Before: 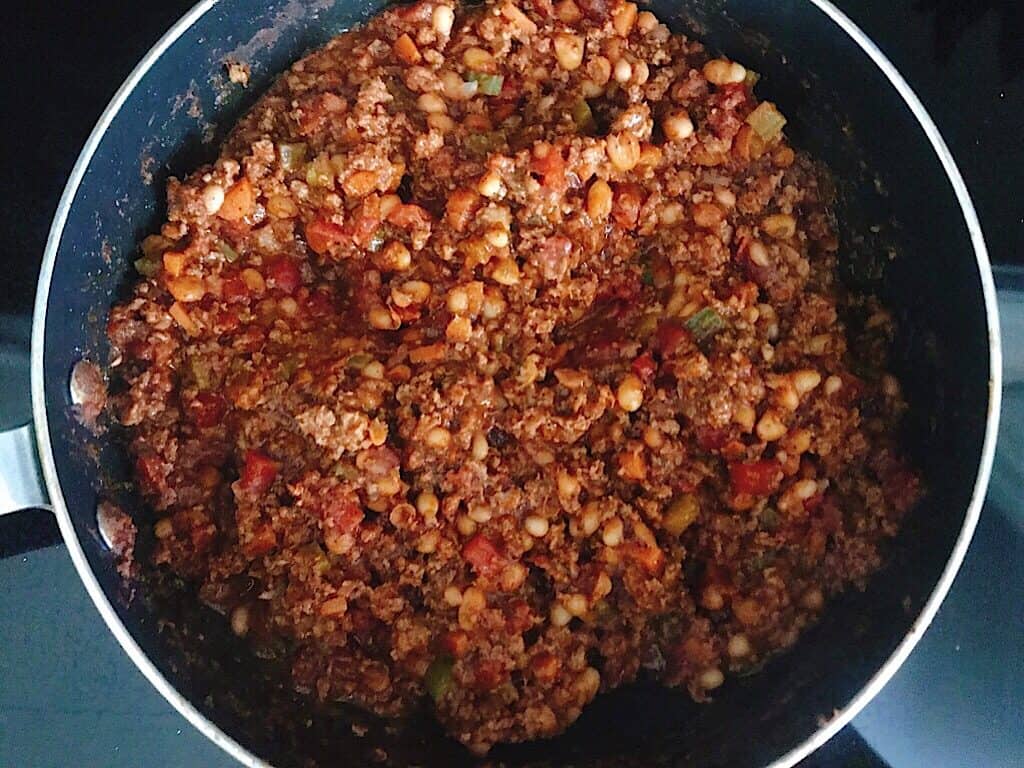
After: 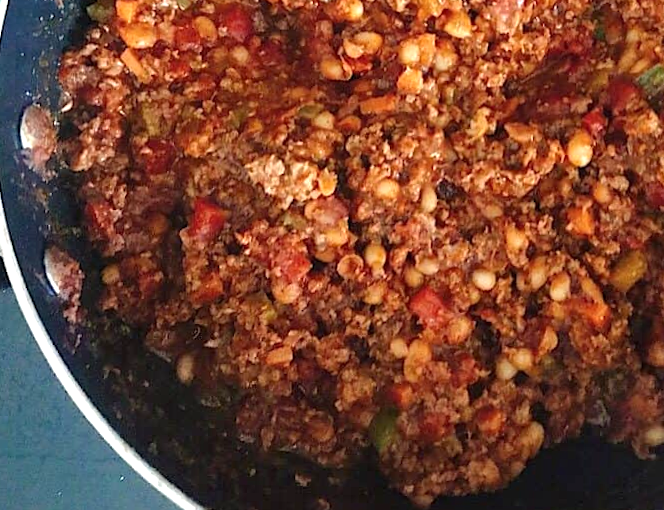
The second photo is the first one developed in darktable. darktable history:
color correction: highlights b* 2.95
crop and rotate: angle -1.14°, left 3.769%, top 31.764%, right 29.679%
exposure: black level correction 0.001, exposure 0.499 EV, compensate exposure bias true, compensate highlight preservation false
